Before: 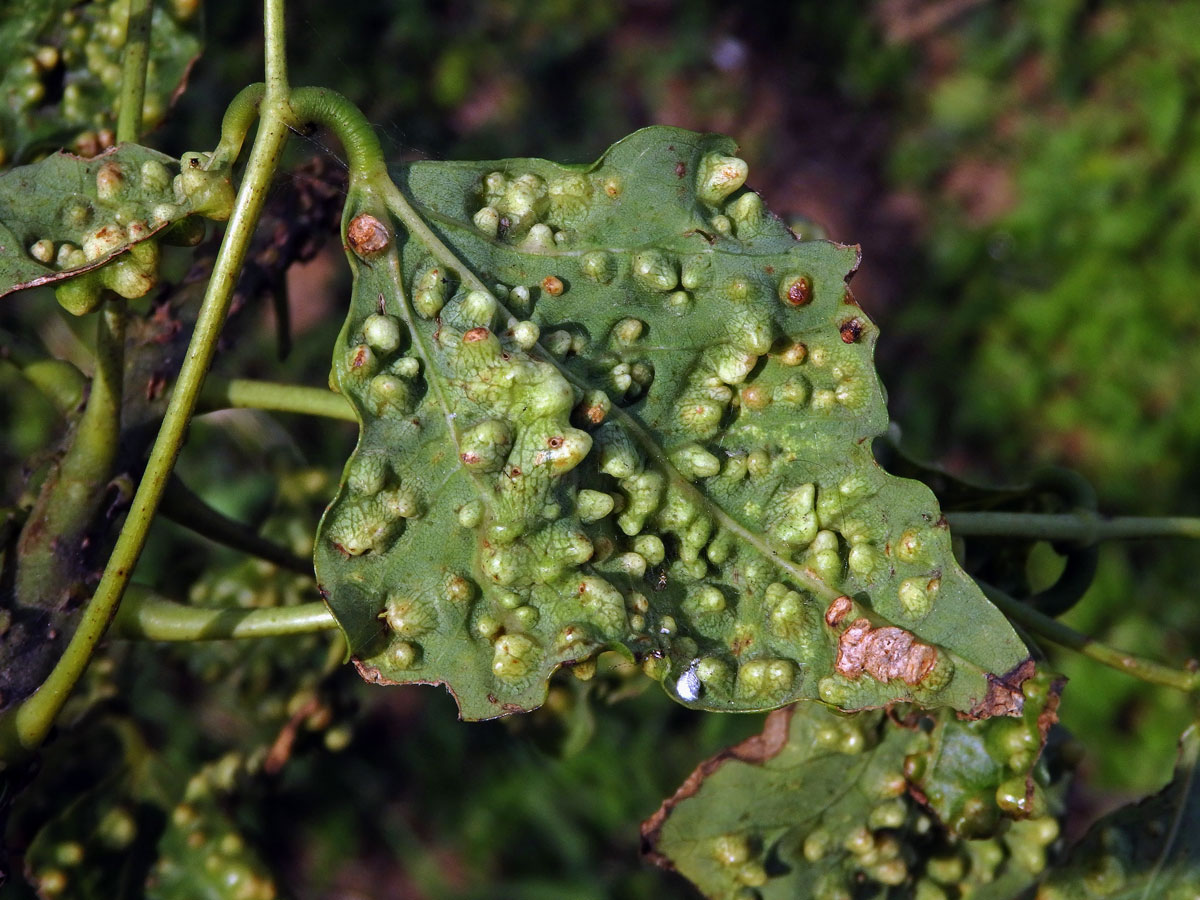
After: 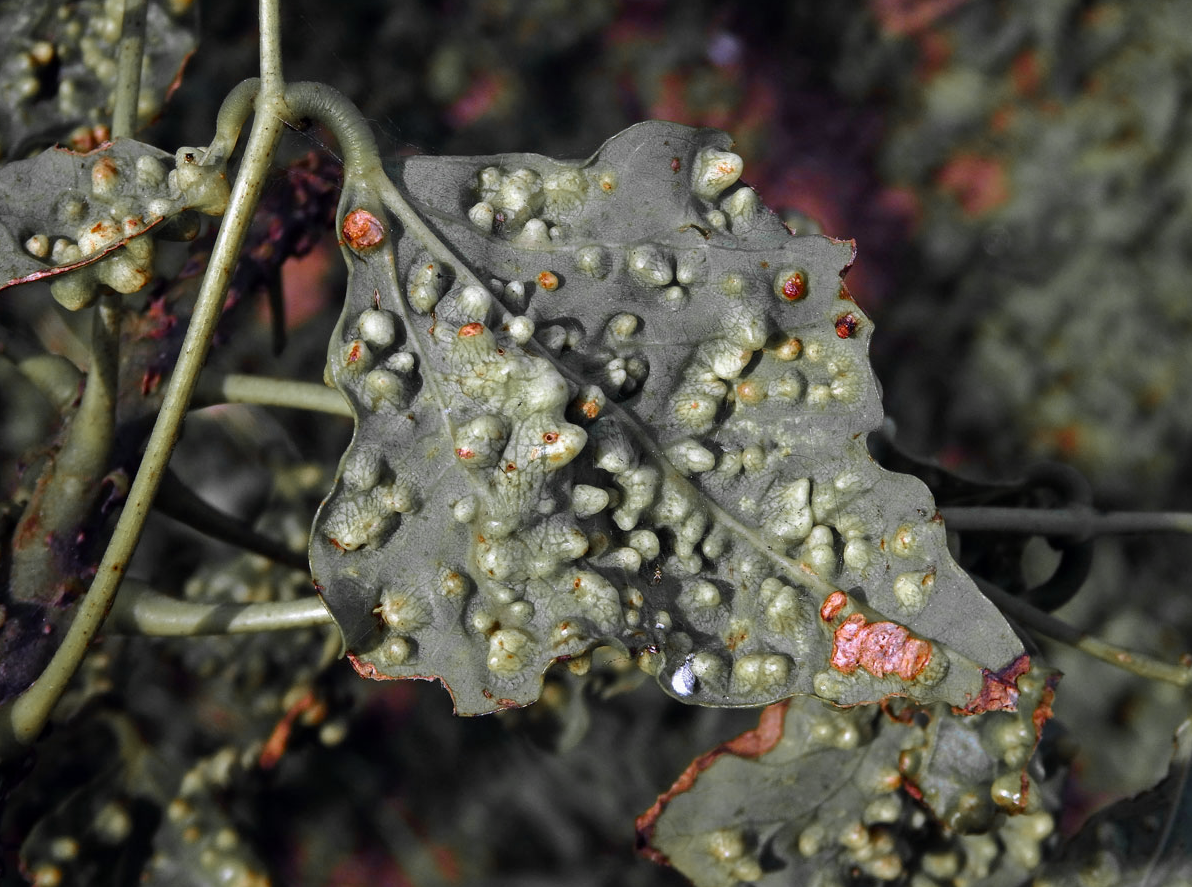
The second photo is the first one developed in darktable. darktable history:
crop: left 0.434%, top 0.631%, right 0.188%, bottom 0.761%
color zones: curves: ch1 [(0, 0.679) (0.143, 0.647) (0.286, 0.261) (0.378, -0.011) (0.571, 0.396) (0.714, 0.399) (0.857, 0.406) (1, 0.679)]
